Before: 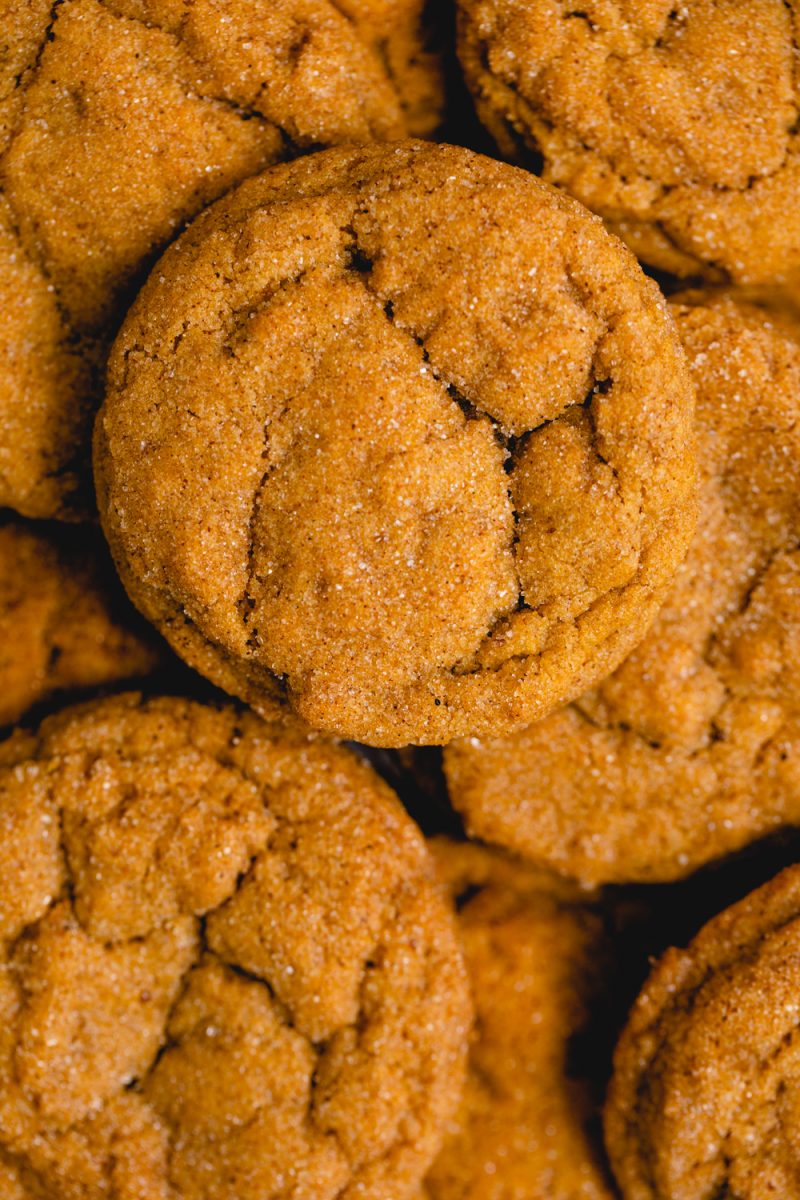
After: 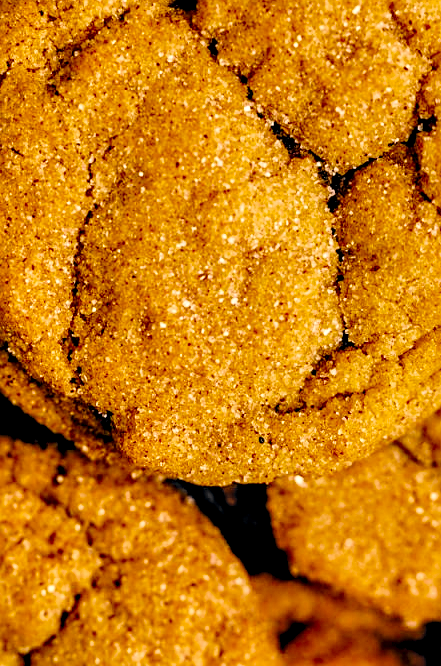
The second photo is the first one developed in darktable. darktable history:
exposure: exposure 0.761 EV, compensate exposure bias true, compensate highlight preservation false
base curve: curves: ch0 [(0, 0) (0.032, 0.025) (0.121, 0.166) (0.206, 0.329) (0.605, 0.79) (1, 1)], preserve colors none
color zones: curves: ch0 [(0.004, 0.388) (0.125, 0.392) (0.25, 0.404) (0.375, 0.5) (0.5, 0.5) (0.625, 0.5) (0.75, 0.5) (0.875, 0.5)]; ch1 [(0, 0.5) (0.125, 0.5) (0.25, 0.5) (0.375, 0.124) (0.524, 0.124) (0.645, 0.128) (0.789, 0.132) (0.914, 0.096) (0.998, 0.068)]
crop and rotate: left 22.029%, top 21.904%, right 22.765%, bottom 22.518%
color correction: highlights a* 10.31, highlights b* 13.95, shadows a* -9.75, shadows b* -14.89
sharpen: on, module defaults
local contrast: highlights 81%, shadows 58%, detail 175%, midtone range 0.596
